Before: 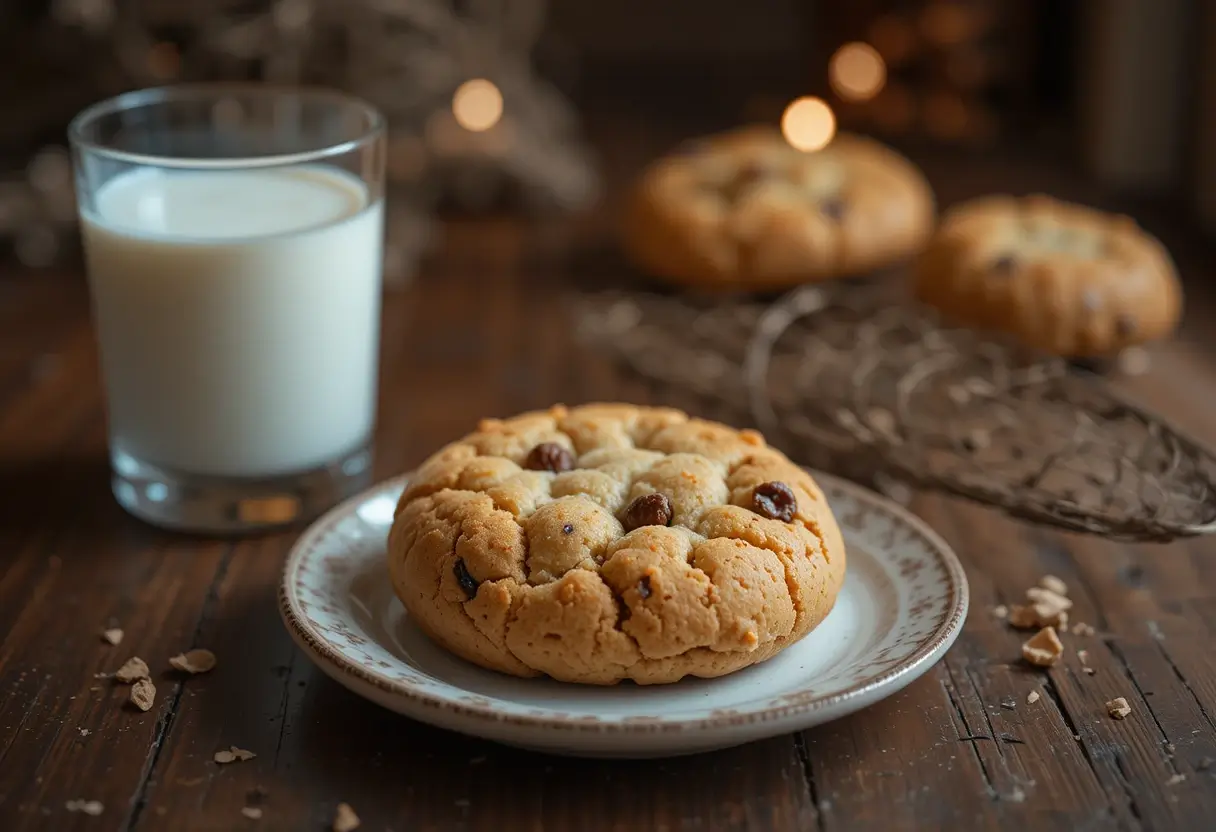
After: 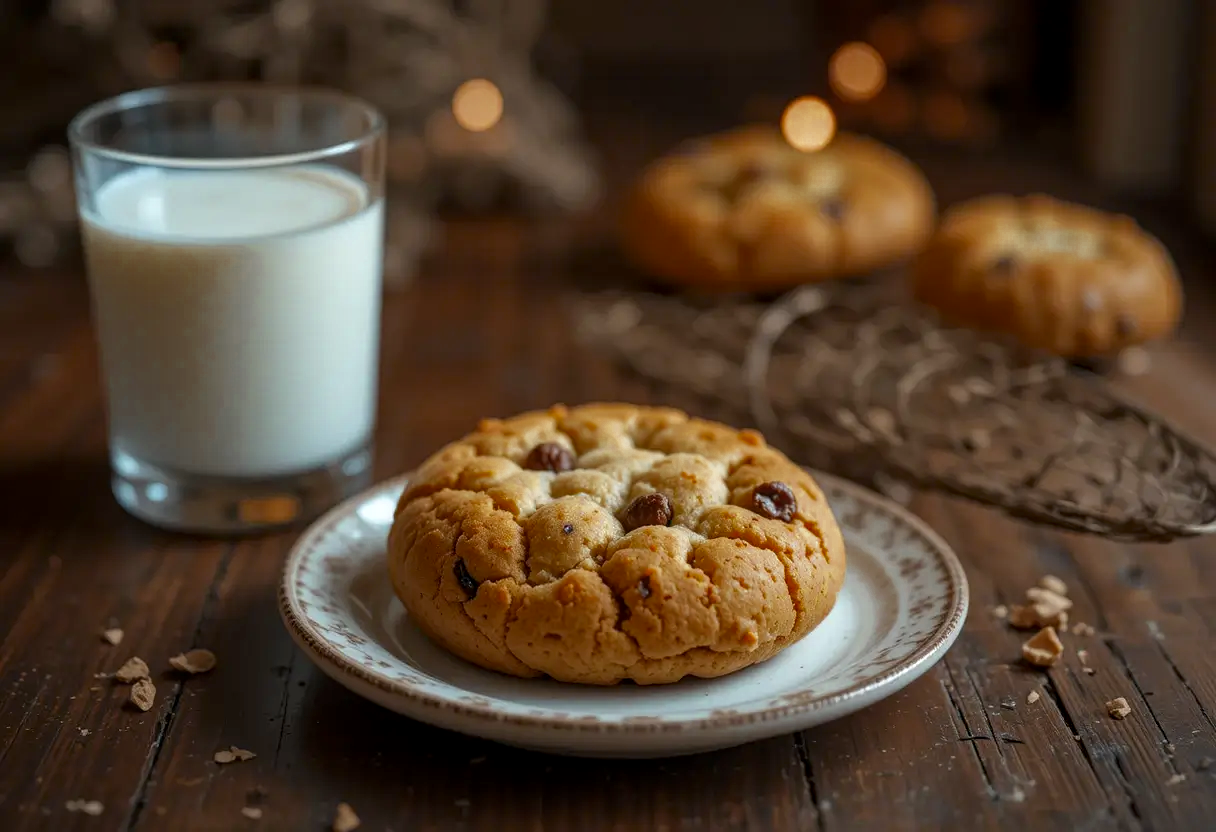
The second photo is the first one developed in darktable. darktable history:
local contrast: on, module defaults
color zones: curves: ch0 [(0.11, 0.396) (0.195, 0.36) (0.25, 0.5) (0.303, 0.412) (0.357, 0.544) (0.75, 0.5) (0.967, 0.328)]; ch1 [(0, 0.468) (0.112, 0.512) (0.202, 0.6) (0.25, 0.5) (0.307, 0.352) (0.357, 0.544) (0.75, 0.5) (0.963, 0.524)]
exposure: compensate highlight preservation false
